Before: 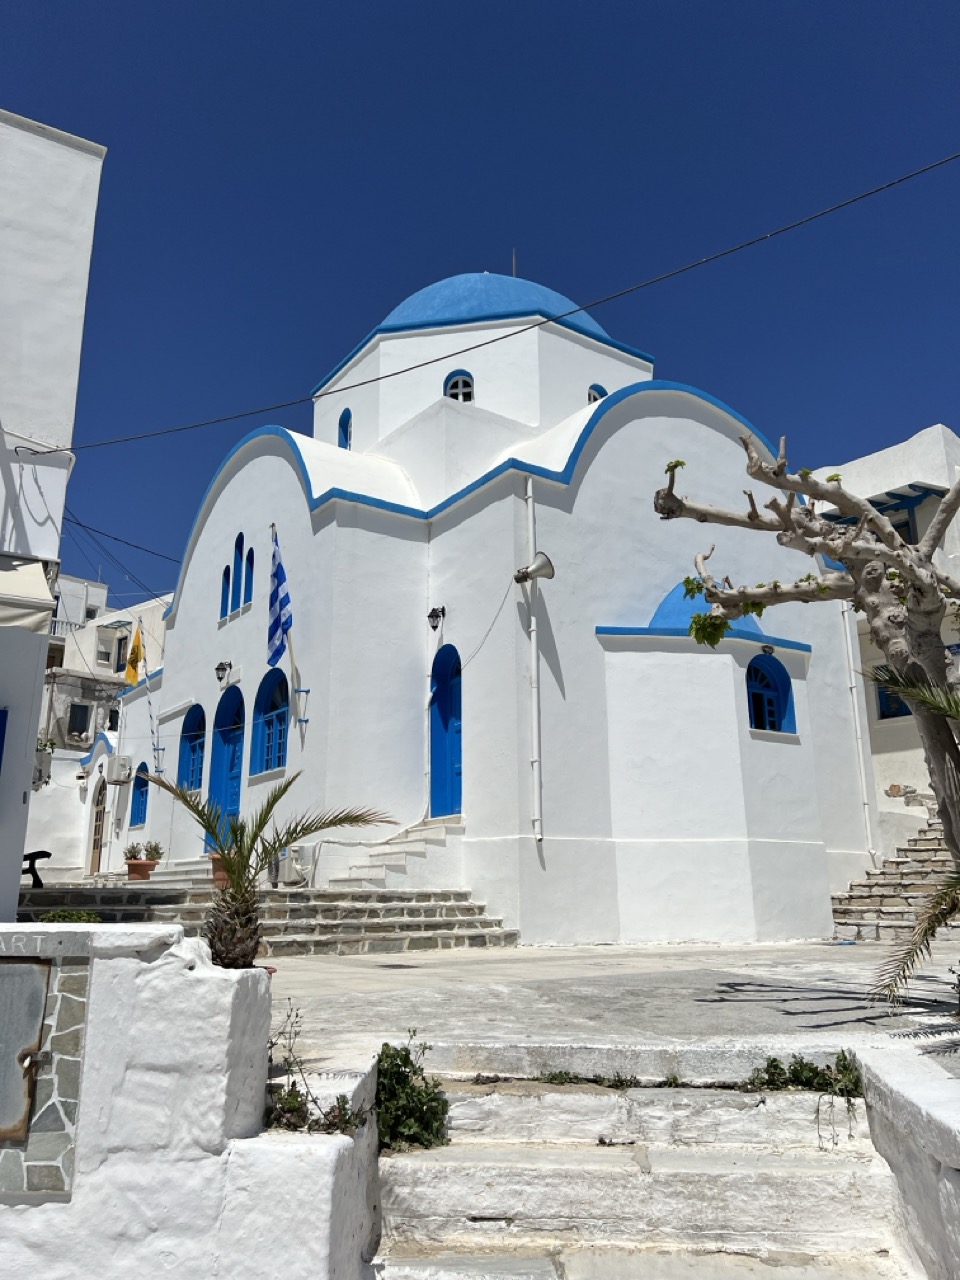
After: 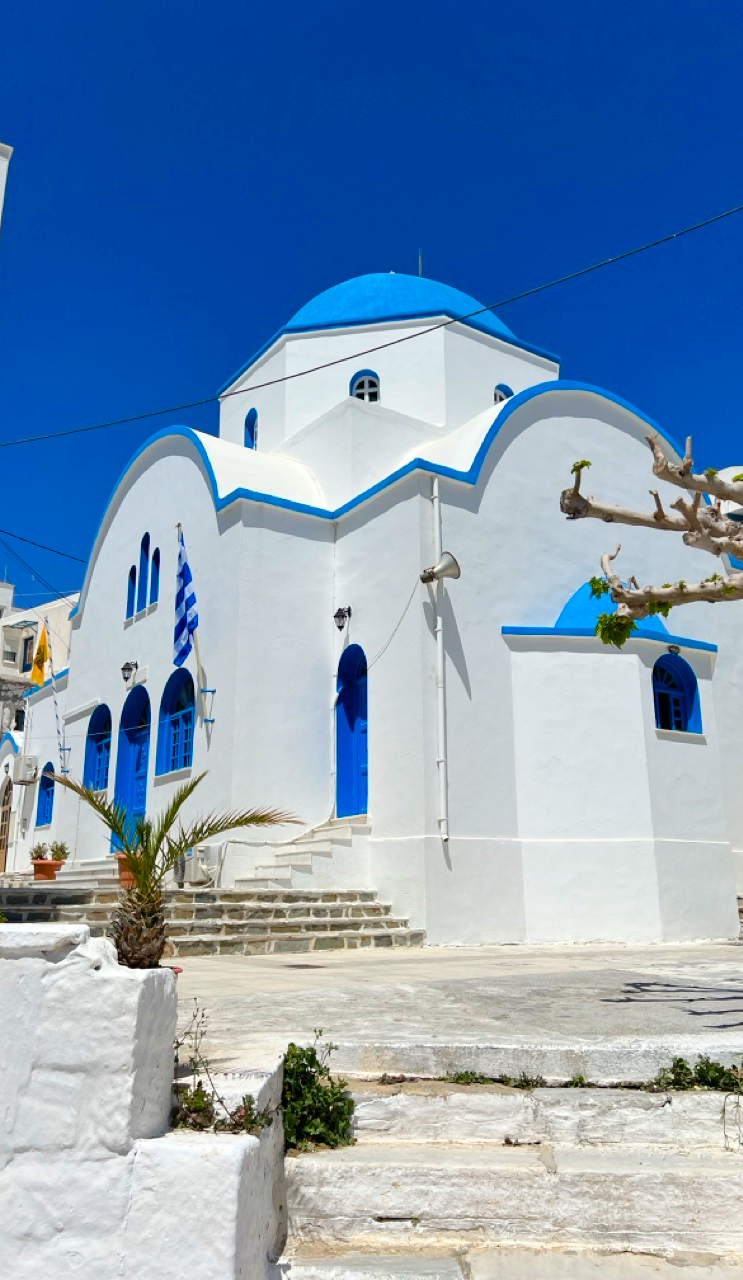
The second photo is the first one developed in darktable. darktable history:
color balance rgb: perceptual saturation grading › global saturation 35%, perceptual saturation grading › highlights -30%, perceptual saturation grading › shadows 35%, perceptual brilliance grading › global brilliance 3%, perceptual brilliance grading › highlights -3%, perceptual brilliance grading › shadows 3%
crop: left 9.88%, right 12.664%
tone equalizer: on, module defaults
contrast brightness saturation: contrast 0.07, brightness 0.08, saturation 0.18
